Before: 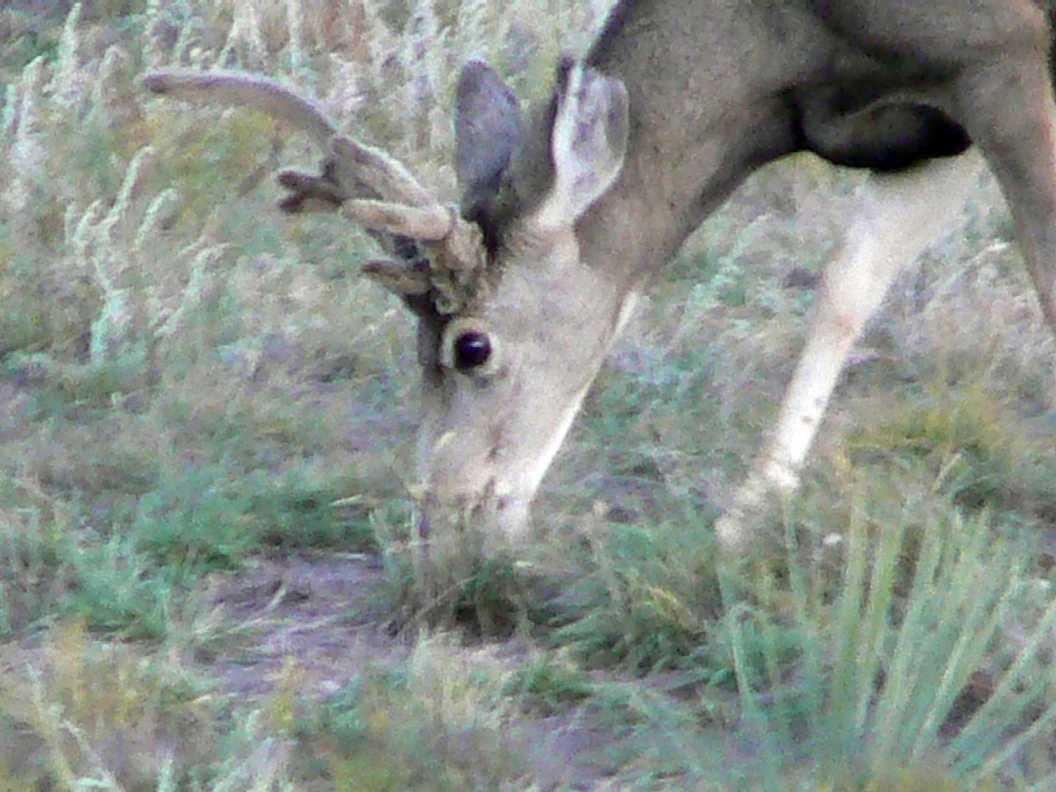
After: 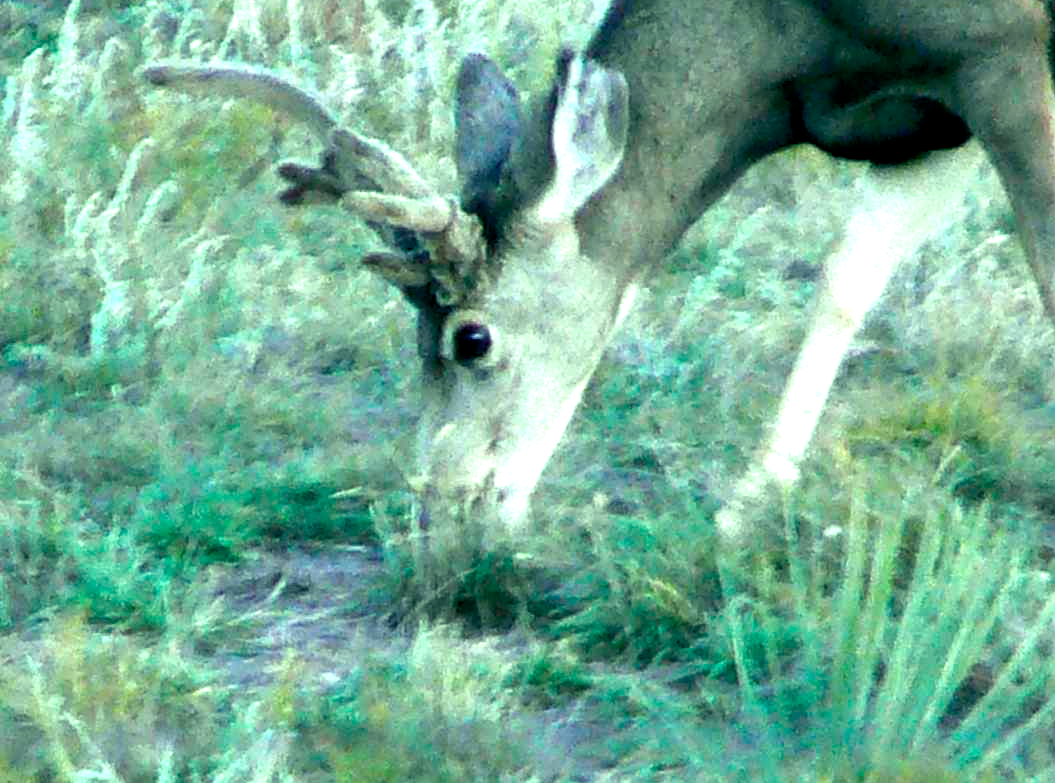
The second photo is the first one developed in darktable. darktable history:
crop: top 1.049%, right 0.001%
color balance rgb: shadows lift › luminance -7.7%, shadows lift › chroma 2.13%, shadows lift › hue 165.27°, power › luminance -7.77%, power › chroma 1.1%, power › hue 215.88°, highlights gain › luminance 15.15%, highlights gain › chroma 7%, highlights gain › hue 125.57°, global offset › luminance -0.33%, global offset › chroma 0.11%, global offset › hue 165.27°, perceptual saturation grading › global saturation 24.42%, perceptual saturation grading › highlights -24.42%, perceptual saturation grading › mid-tones 24.42%, perceptual saturation grading › shadows 40%, perceptual brilliance grading › global brilliance -5%, perceptual brilliance grading › highlights 24.42%, perceptual brilliance grading › mid-tones 7%, perceptual brilliance grading › shadows -5%
